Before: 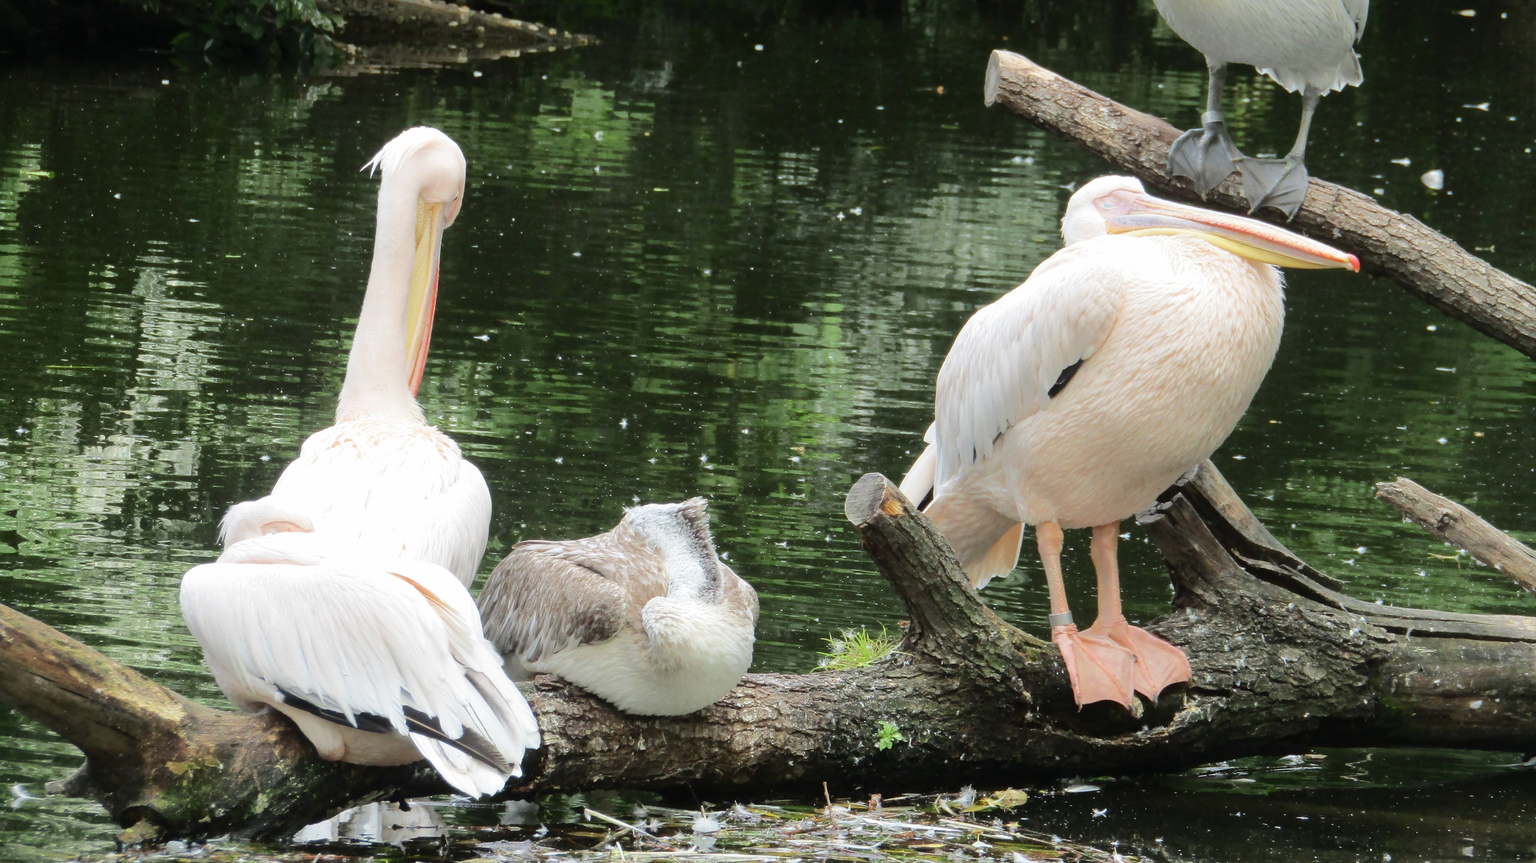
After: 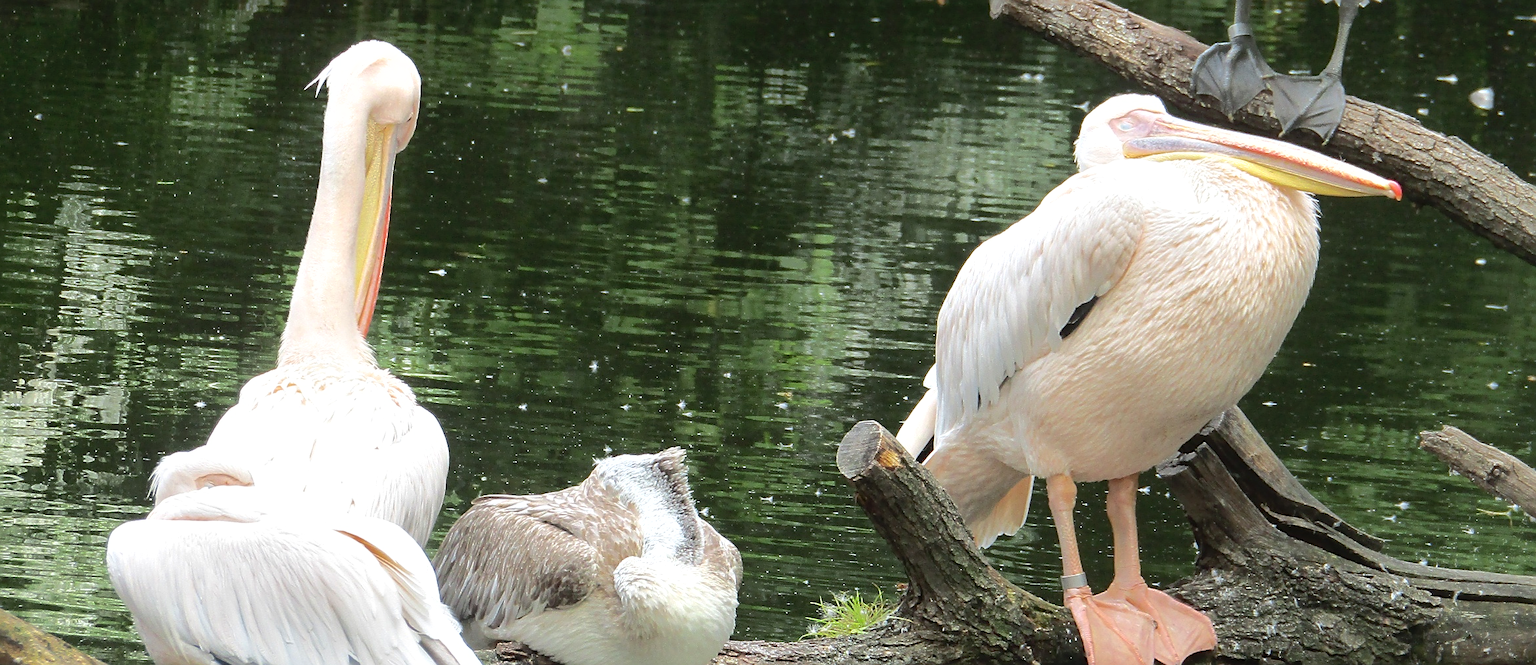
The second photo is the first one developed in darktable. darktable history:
shadows and highlights: on, module defaults
sharpen: on, module defaults
tone equalizer: -8 EV 0.001 EV, -7 EV -0.001 EV, -6 EV 0.005 EV, -5 EV -0.044 EV, -4 EV -0.092 EV, -3 EV -0.138 EV, -2 EV 0.221 EV, -1 EV 0.726 EV, +0 EV 0.463 EV
exposure: exposure -0.377 EV, compensate highlight preservation false
crop: left 5.403%, top 10.441%, right 3.495%, bottom 19.239%
